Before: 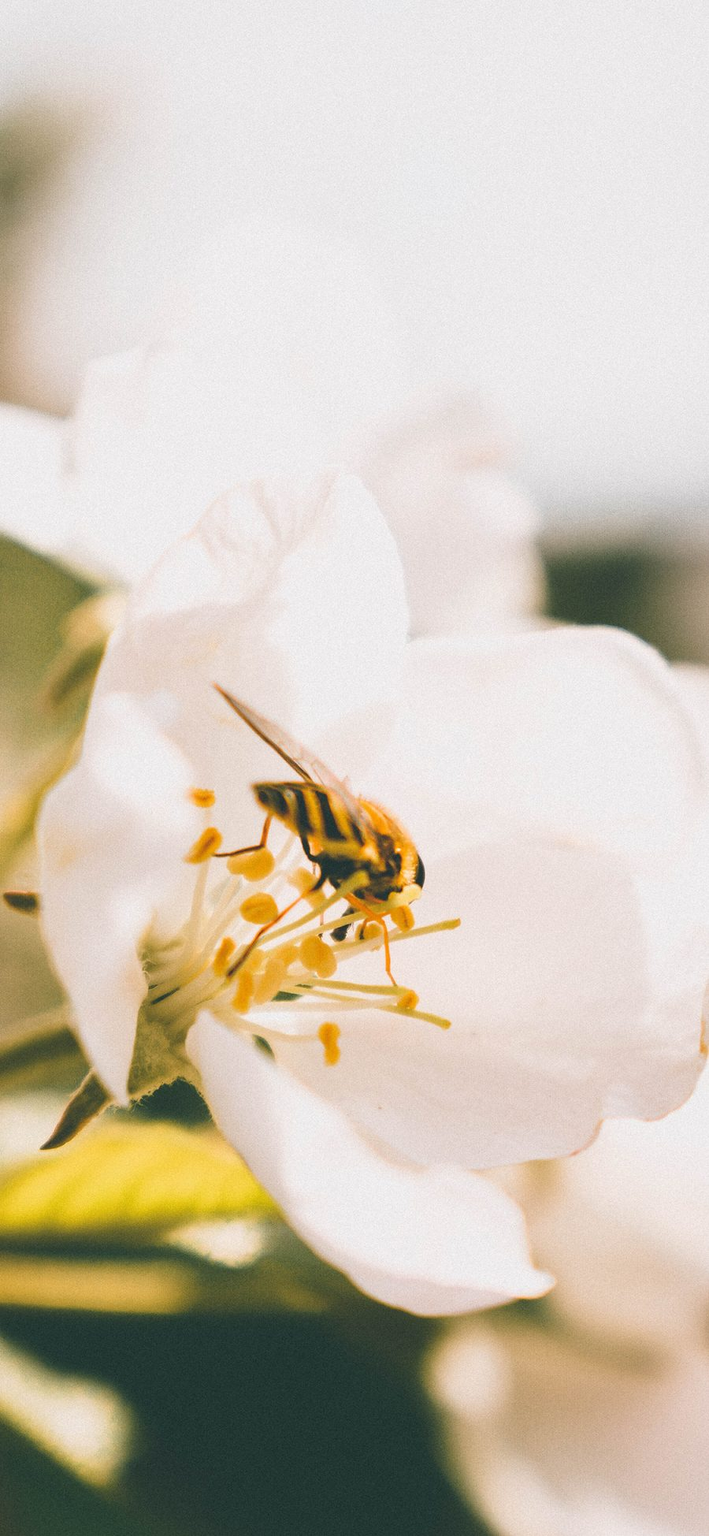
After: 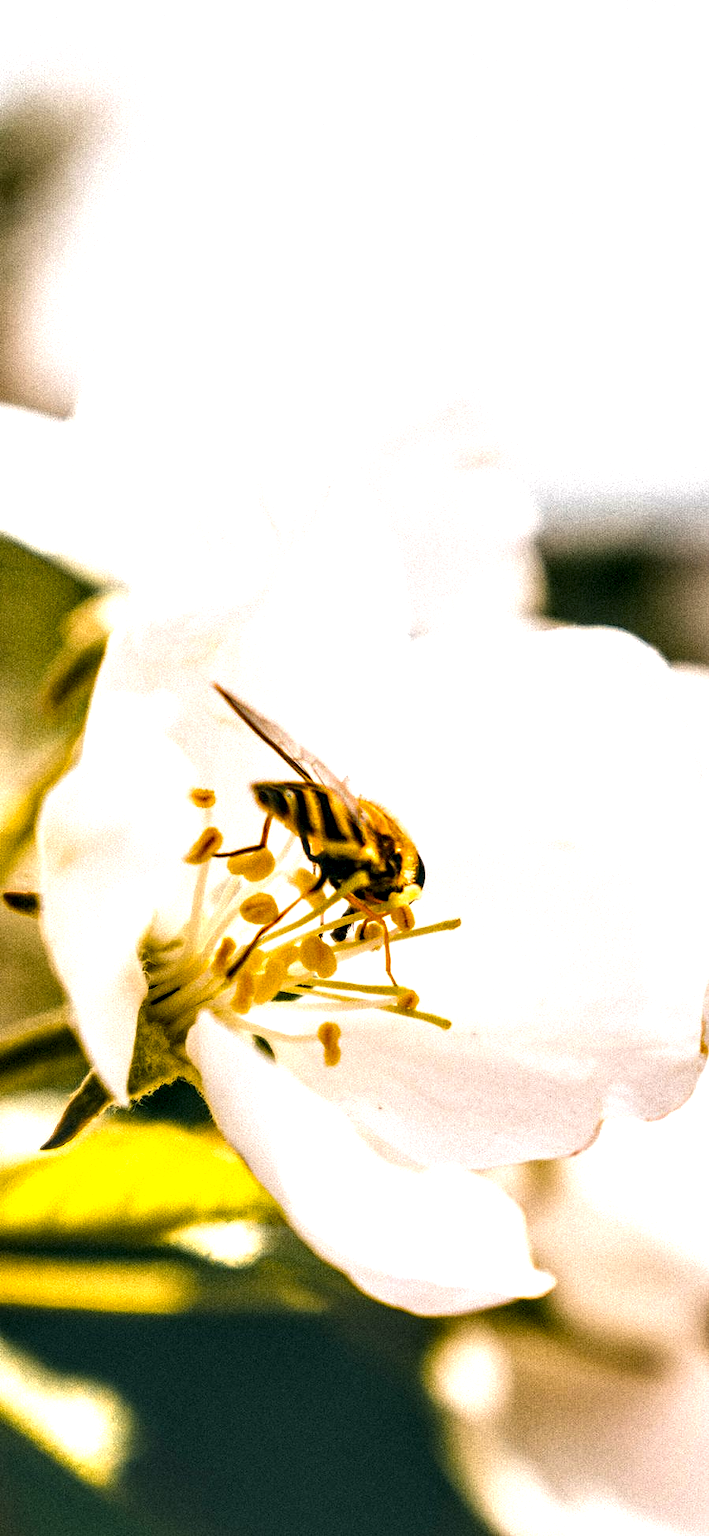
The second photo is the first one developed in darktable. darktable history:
local contrast: detail 202%
color balance rgb: linear chroma grading › global chroma 15.476%, perceptual saturation grading › global saturation 19.493%, perceptual brilliance grading › global brilliance 14.815%, perceptual brilliance grading › shadows -35.089%
